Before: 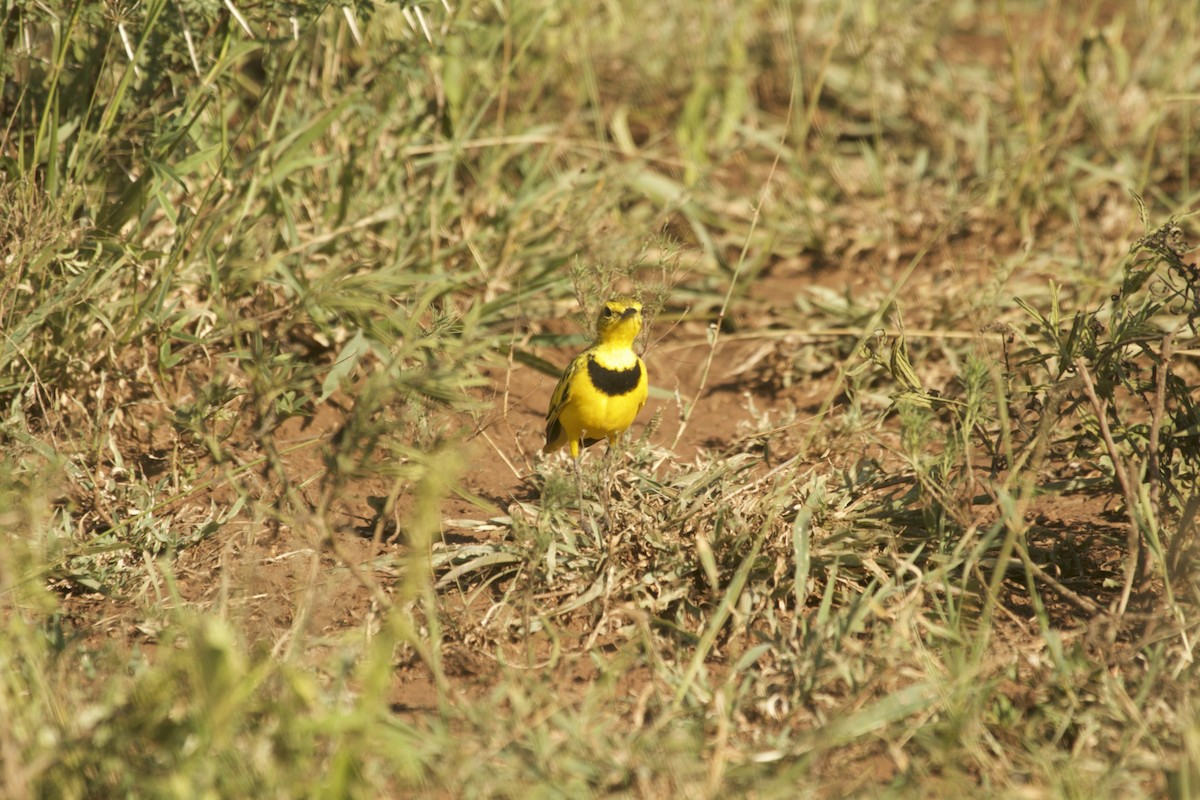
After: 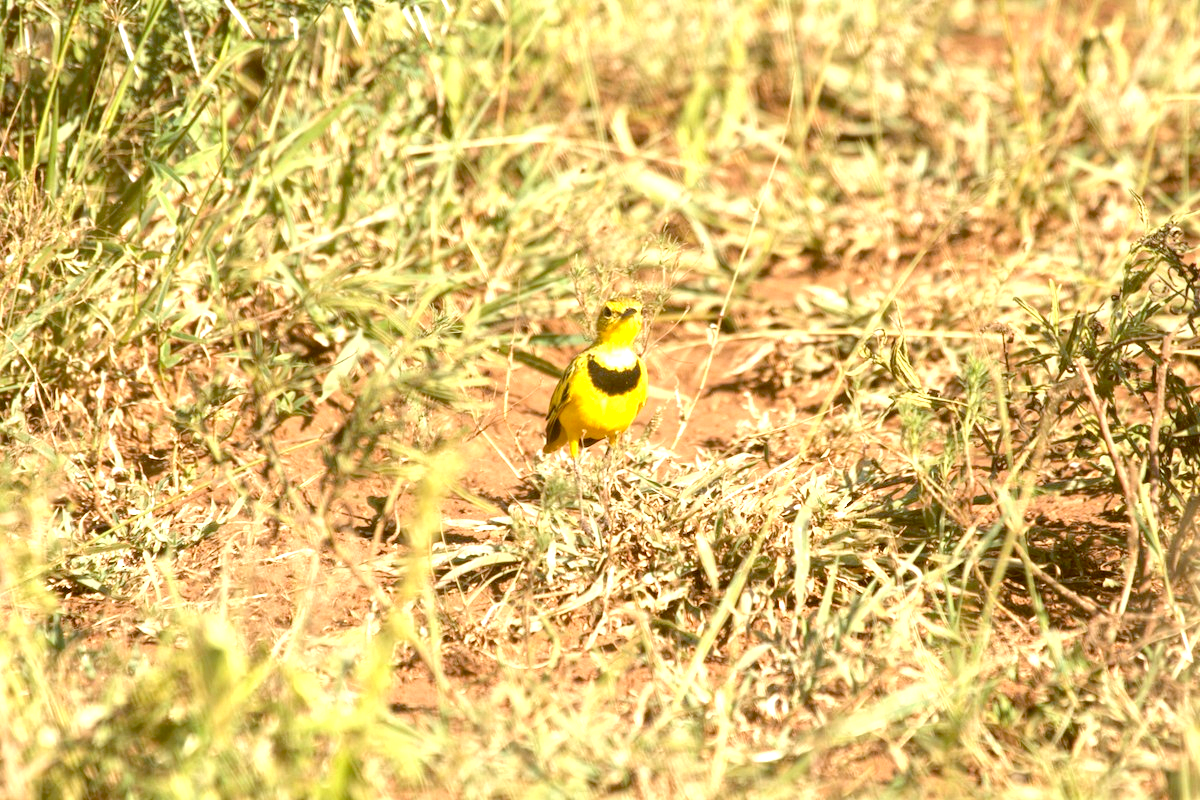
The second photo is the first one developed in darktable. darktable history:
color balance: lift [1, 1.015, 1.004, 0.985], gamma [1, 0.958, 0.971, 1.042], gain [1, 0.956, 0.977, 1.044]
exposure: exposure 1.137 EV, compensate highlight preservation false
local contrast: highlights 100%, shadows 100%, detail 120%, midtone range 0.2
